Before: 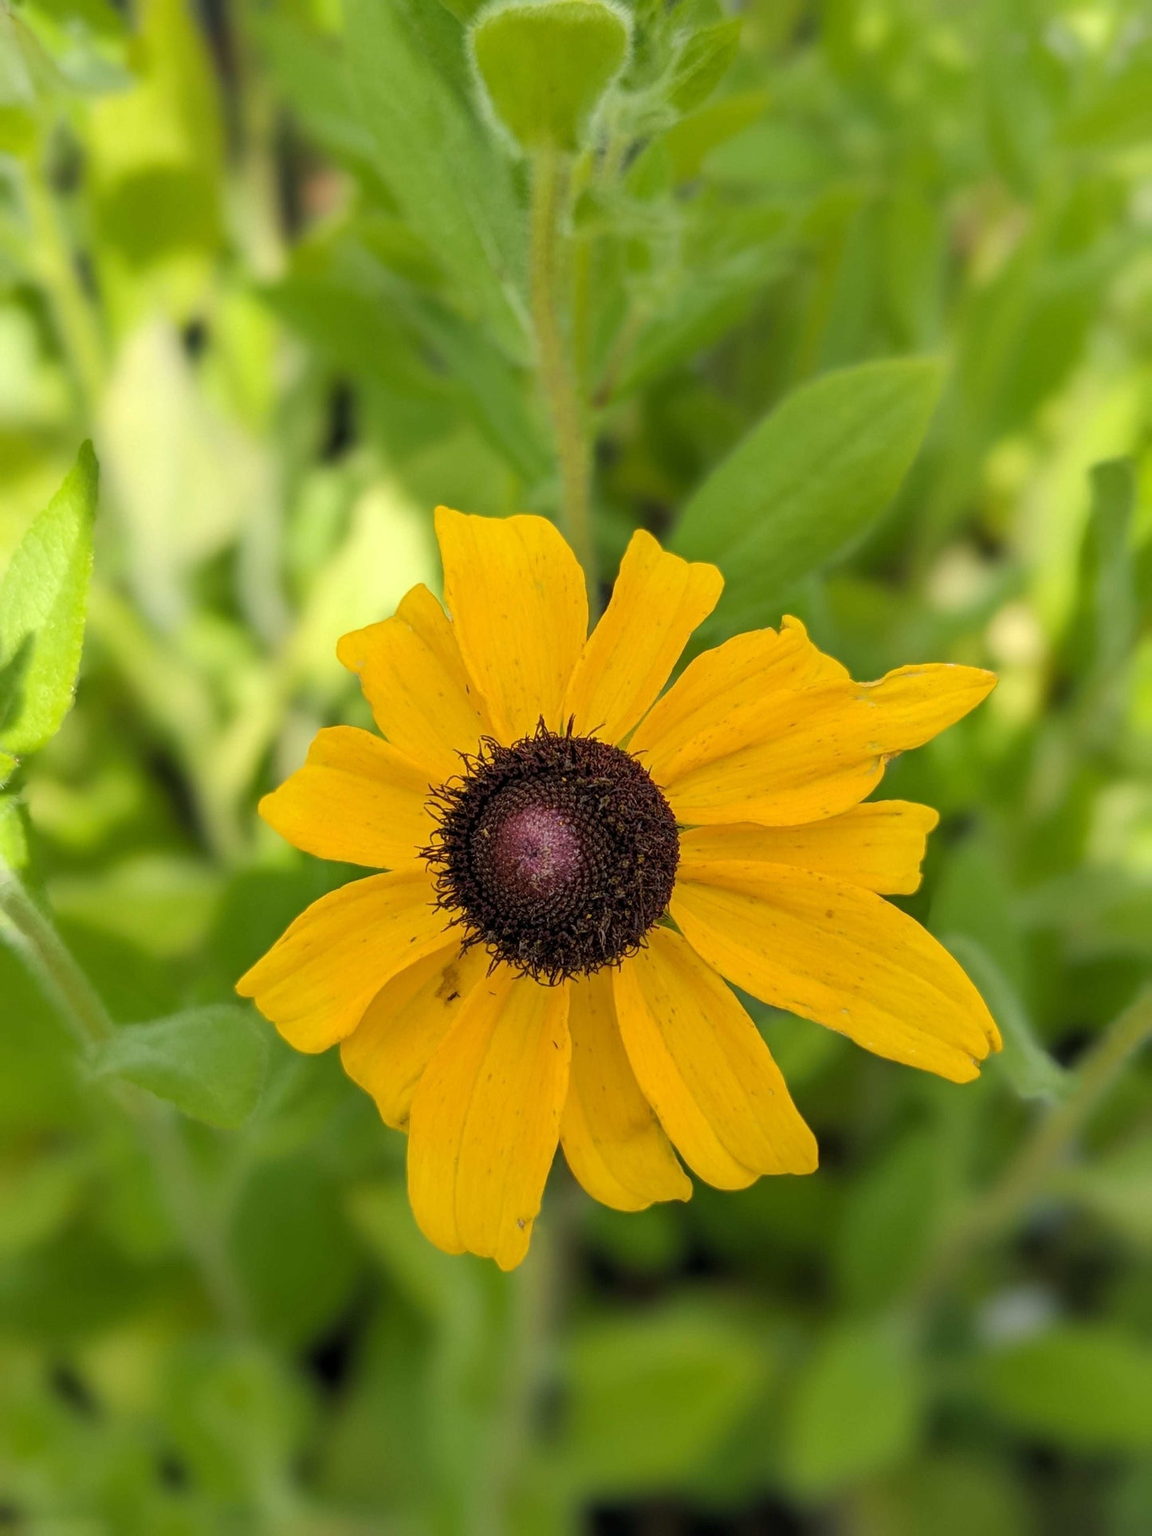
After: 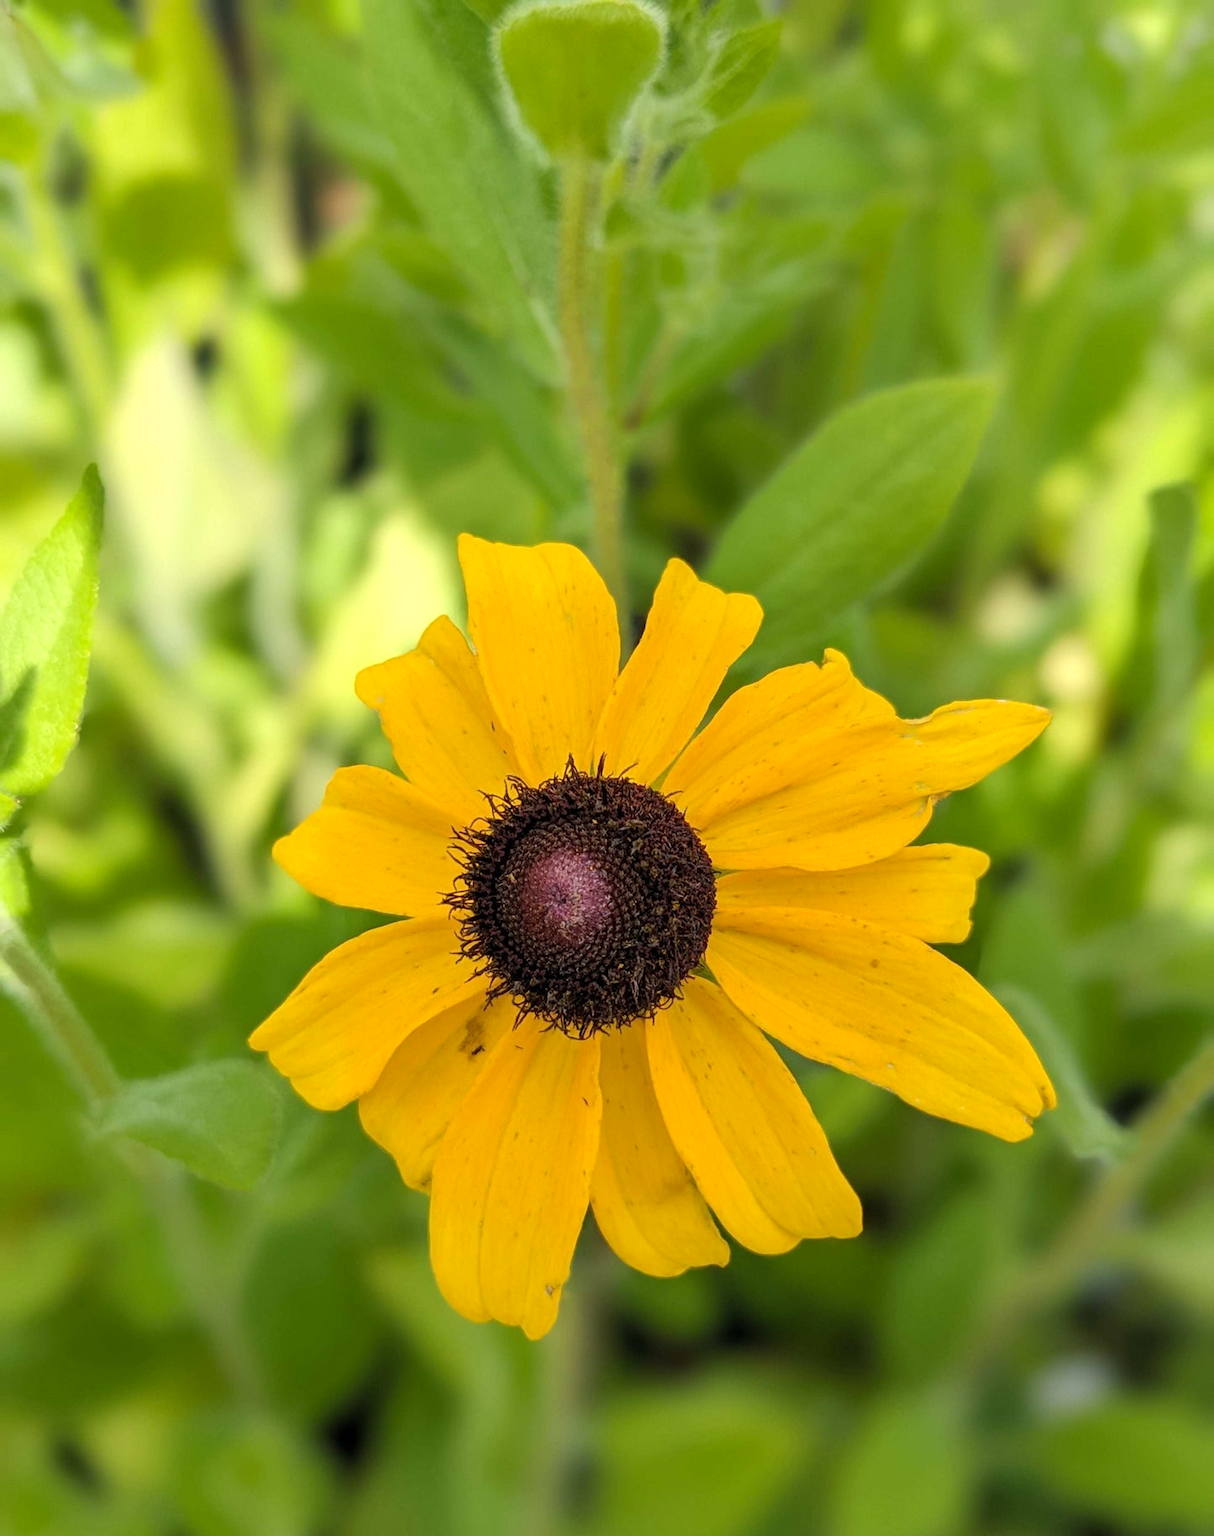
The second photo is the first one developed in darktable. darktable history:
levels: levels [0, 0.474, 0.947]
crop and rotate: top 0%, bottom 5.097%
